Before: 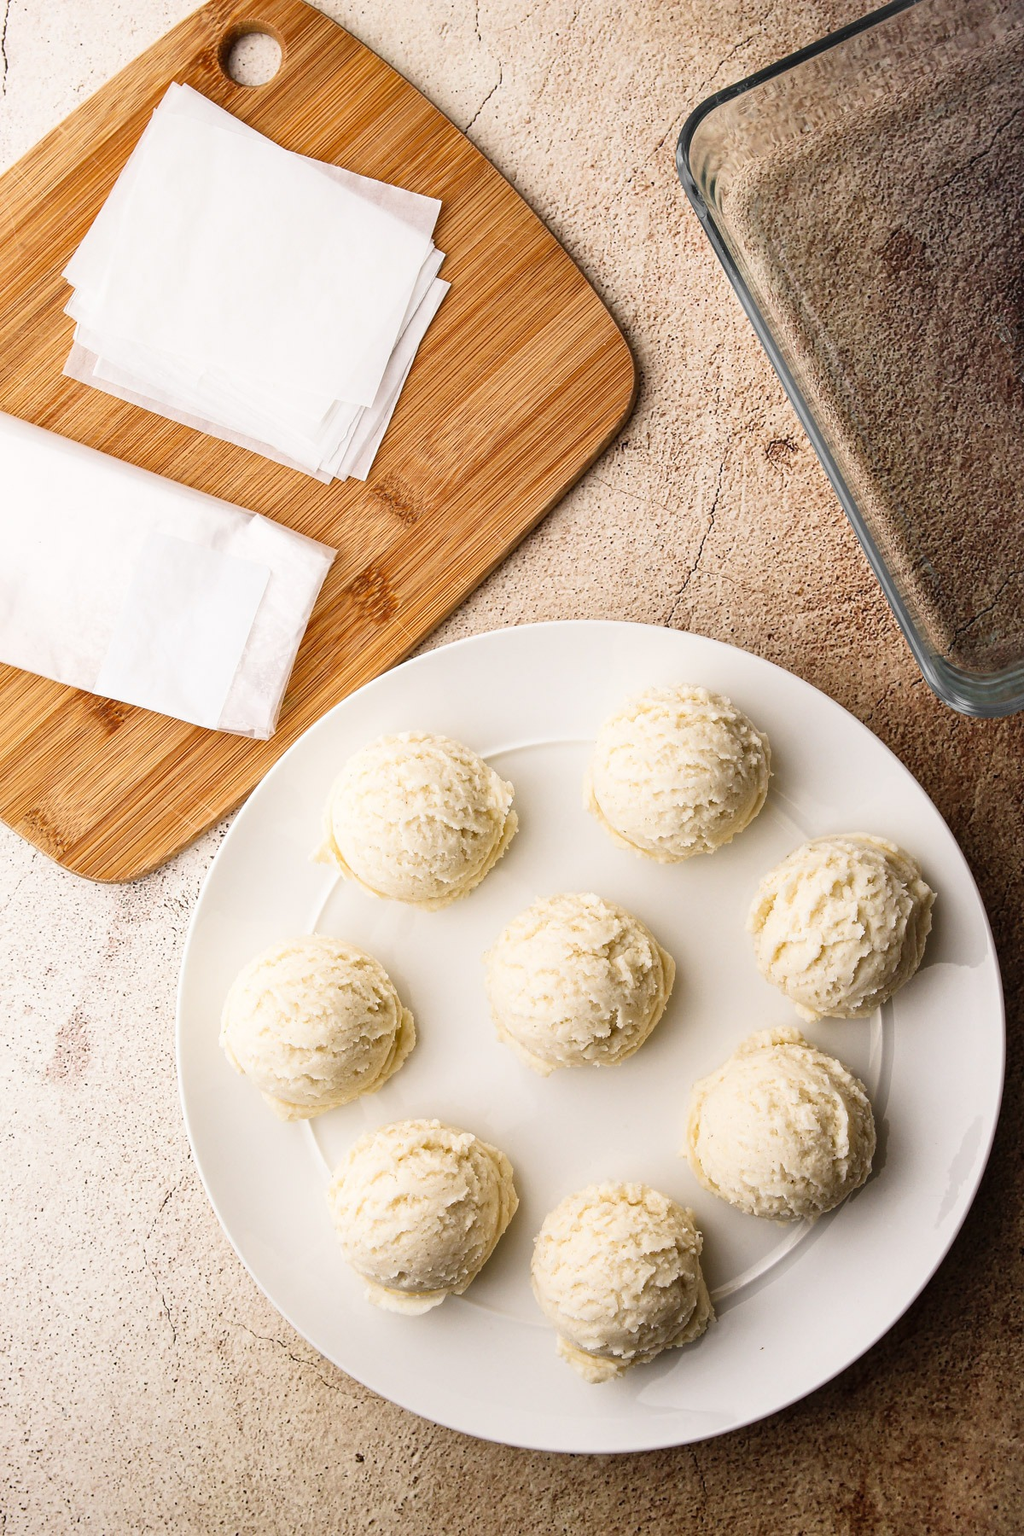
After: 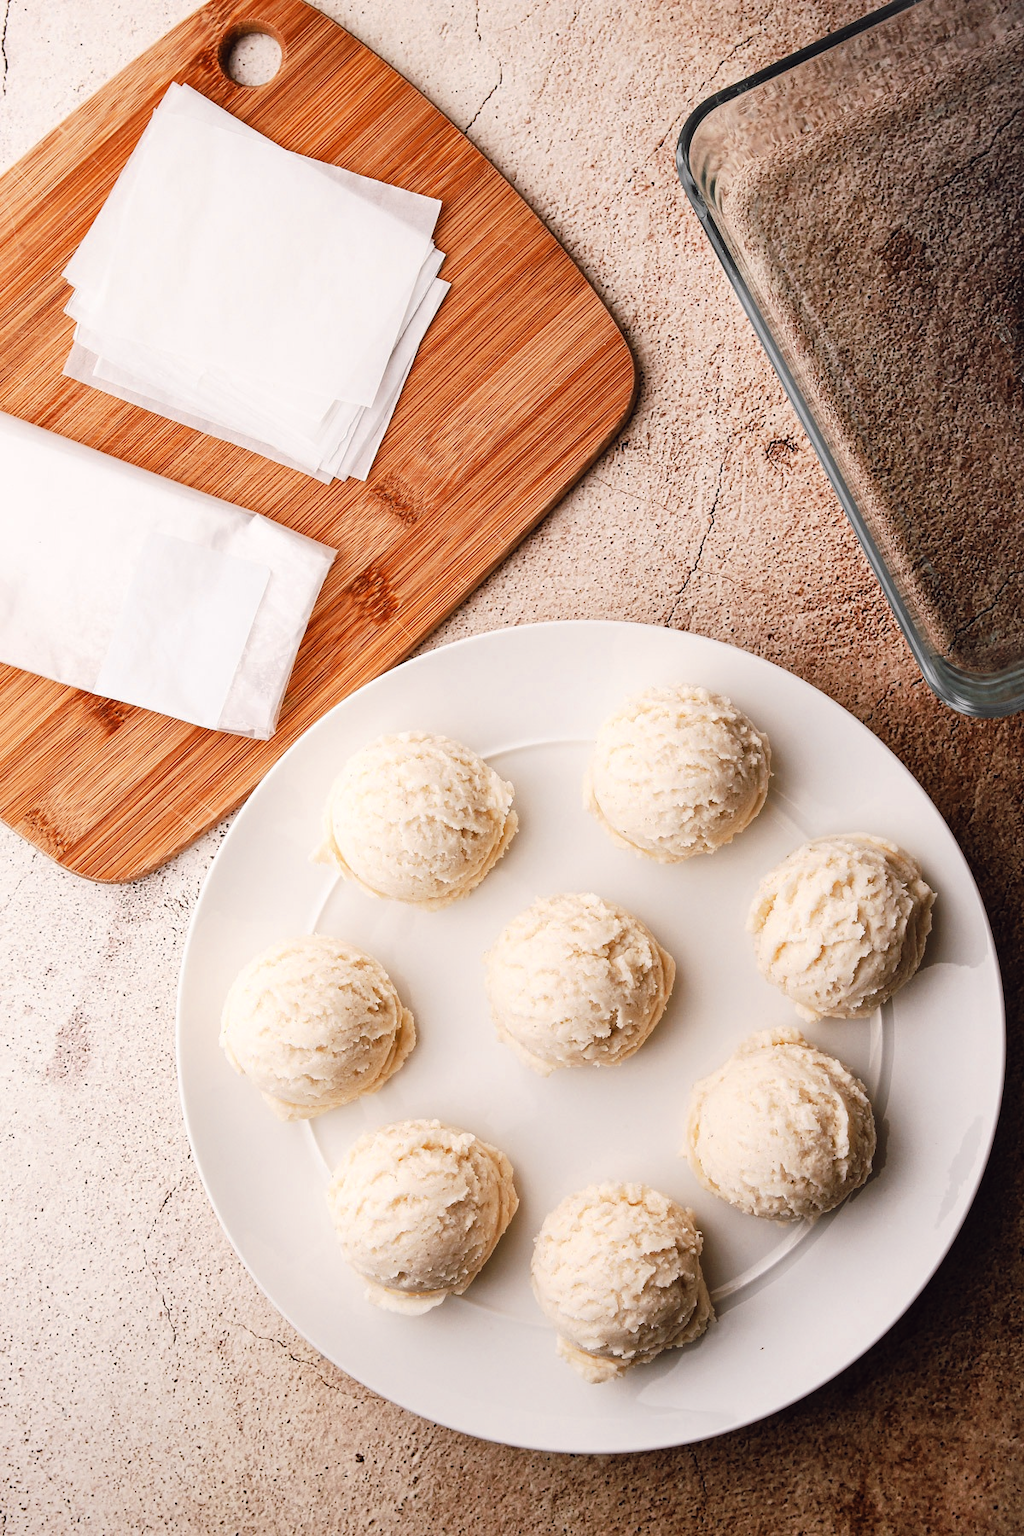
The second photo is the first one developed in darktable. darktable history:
tone curve: curves: ch0 [(0, 0) (0.003, 0.002) (0.011, 0.009) (0.025, 0.019) (0.044, 0.031) (0.069, 0.044) (0.1, 0.061) (0.136, 0.087) (0.177, 0.127) (0.224, 0.172) (0.277, 0.226) (0.335, 0.295) (0.399, 0.367) (0.468, 0.445) (0.543, 0.536) (0.623, 0.626) (0.709, 0.717) (0.801, 0.806) (0.898, 0.889) (1, 1)], preserve colors none
color look up table: target L [95.9, 94.86, 93.31, 90.96, 87.66, 81.46, 78.53, 72.43, 65.66, 55.57, 55.64, 44.23, 34.92, 200.92, 89.42, 79.19, 67.12, 68.47, 58.38, 49.45, 52.42, 42.17, 45.72, 40.18, 38.67, 32.34, 30.12, 23.55, 19.12, 7.175, 67.17, 74.62, 45.91, 50.74, 38.74, 42.16, 52.28, 49.11, 30.04, 33.69, 34.48, 22.42, 23.51, 14.58, 15.77, 90.44, 59.84, 28.98, 13.21], target a [-8.303, -3.103, -5.392, -48.26, -45.84, -11.35, -34.47, -38.1, 5.575, -15.54, -28.34, -5.33, -20.52, 0, 5.881, 20.21, 40.43, 35.92, 13.99, 66.21, 27.37, 56.18, 46.77, 54.52, 52.88, 15.39, 6.67, 38.07, 32.82, 9.469, 36.32, 9.089, 59.93, 51.54, 57.05, 58.48, 0.297, 11.11, 39.79, 36.66, 0.493, 42.43, 39.74, 20.25, 24.67, -26.96, -7.995, -13.69, -0.188], target b [75.08, 46.56, 75.2, 30.48, 6.083, 30.45, 52.65, 12.81, 52.68, 0.484, 35.28, 33.33, 12.99, -0.001, 9.29, 66.41, 22.66, 47.25, 18.61, 57.24, 3.077, 24.76, 45.63, 47.67, 49.15, 23.76, 3.726, 35.49, 24.56, 4.396, -22.12, -13.01, -34.11, -10.85, -33.44, 4.975, -54.72, -26.51, -71.02, -5.805, -35.61, -42.92, 13.48, -20.97, -47.31, -18.52, -35.53, -4.318, -19.29], num patches 49
